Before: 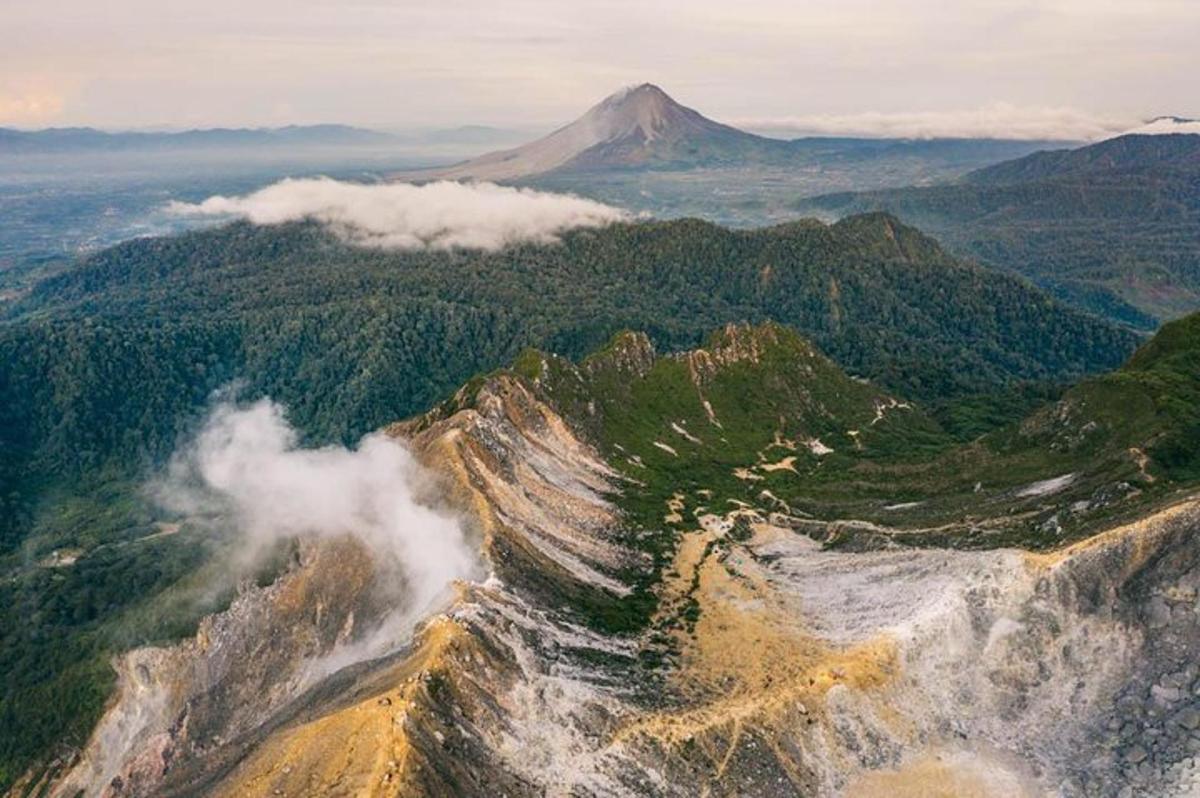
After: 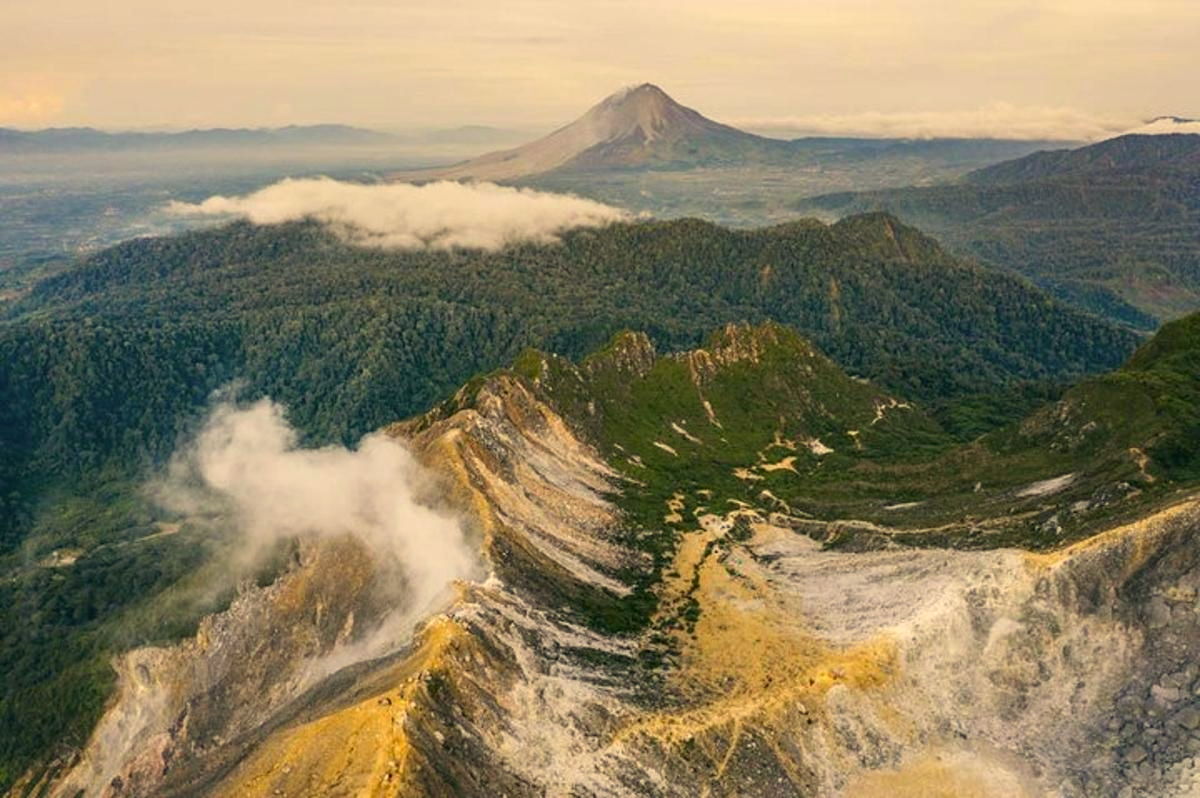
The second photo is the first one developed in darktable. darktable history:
color correction: highlights a* 2.48, highlights b* 23.28
